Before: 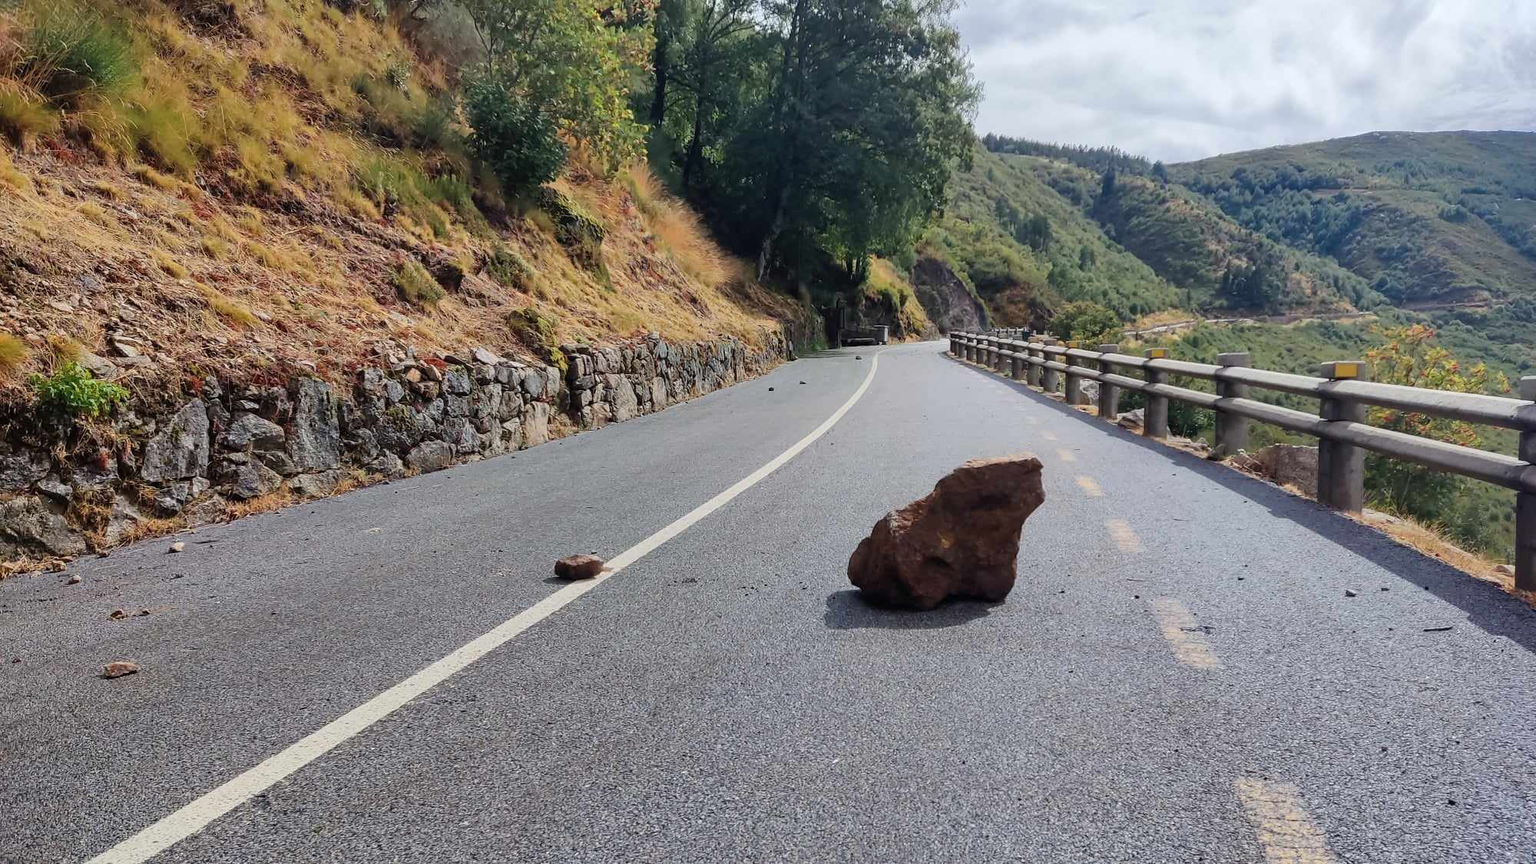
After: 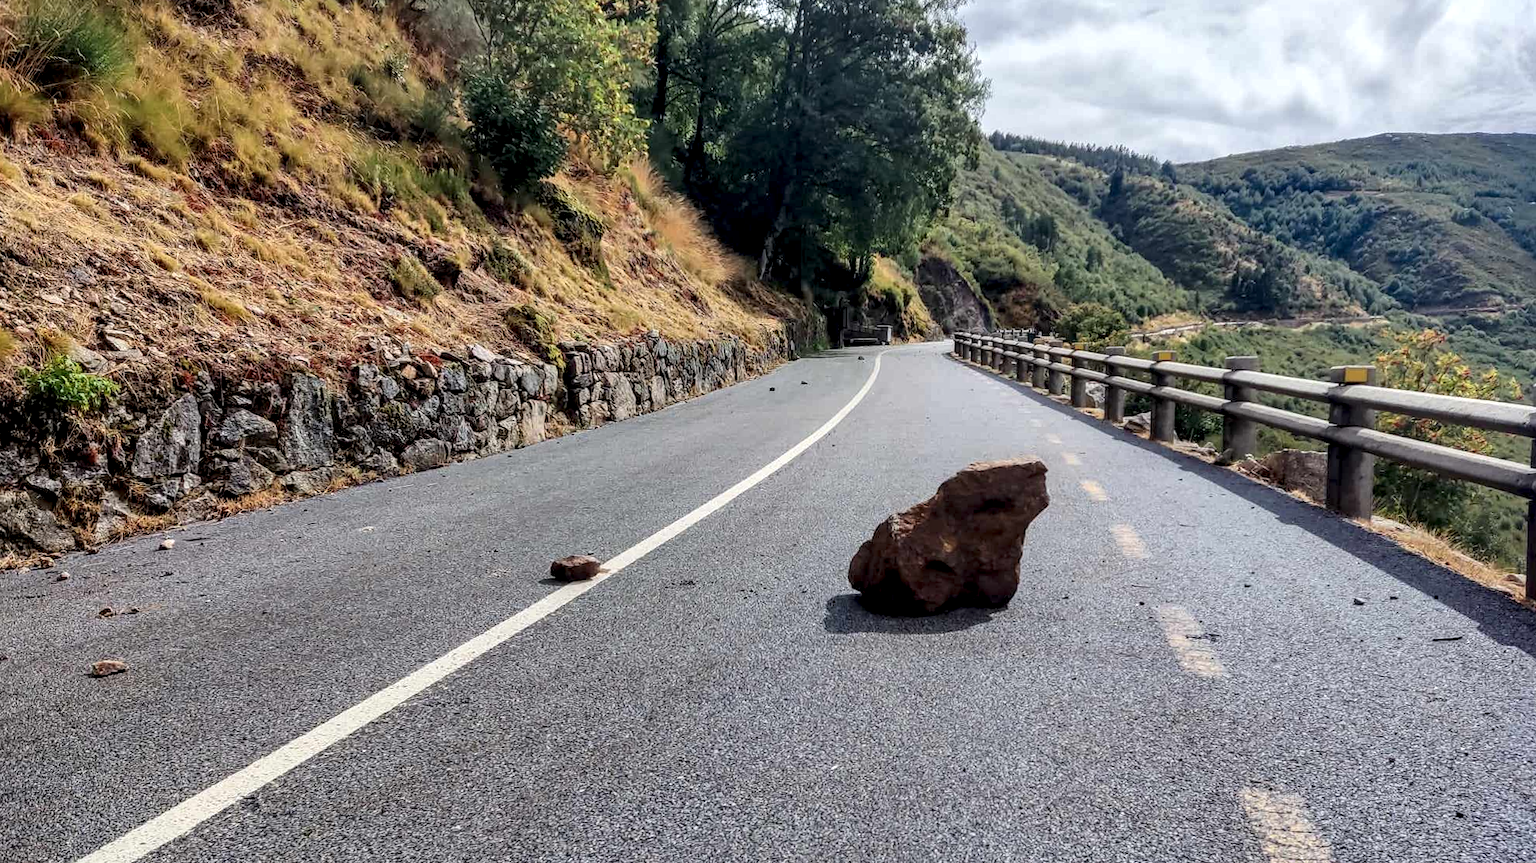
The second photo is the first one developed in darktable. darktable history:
crop and rotate: angle -0.5°
local contrast: detail 160%
